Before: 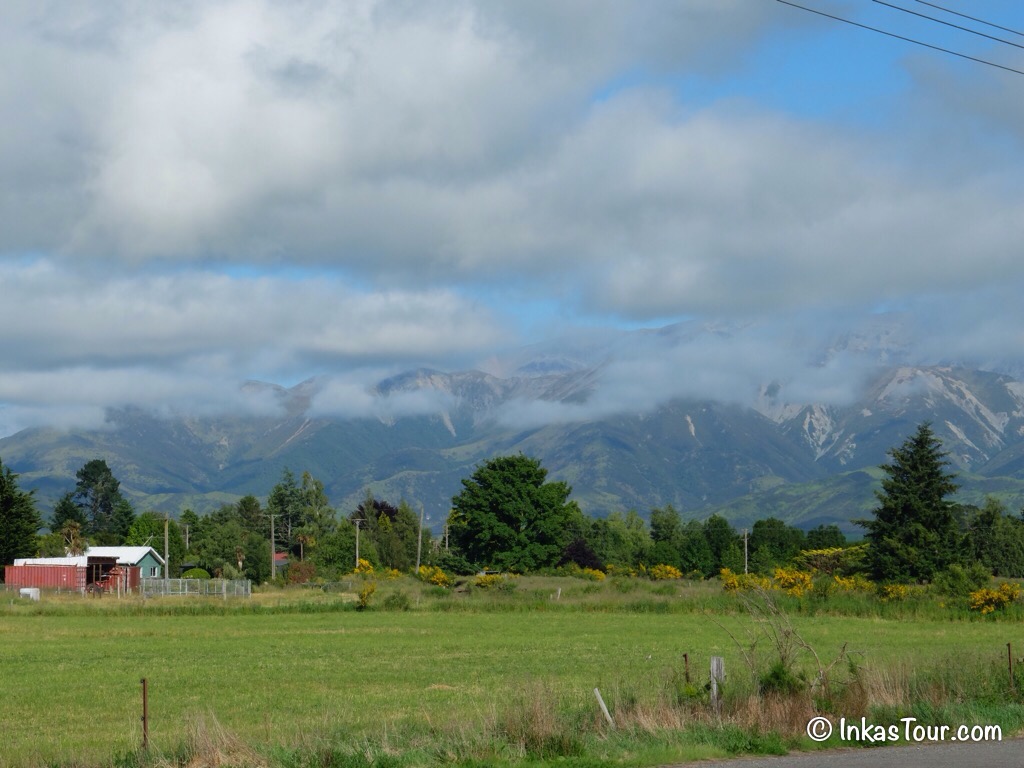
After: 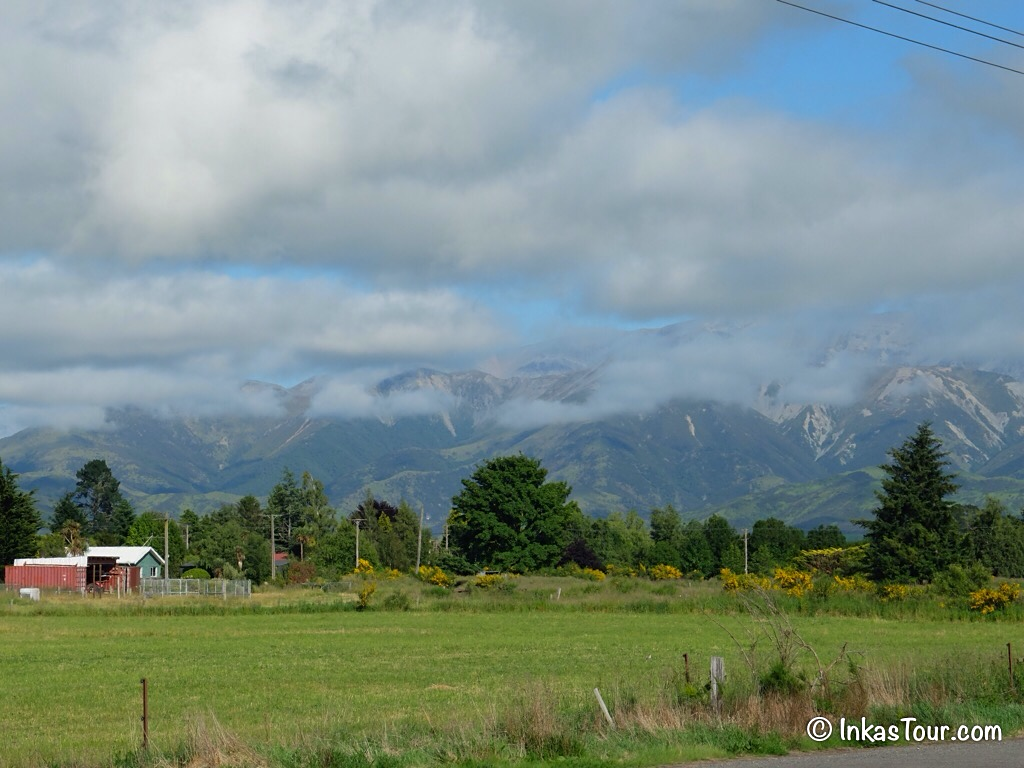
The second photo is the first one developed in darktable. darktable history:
color correction: highlights b* 3
sharpen: amount 0.2
